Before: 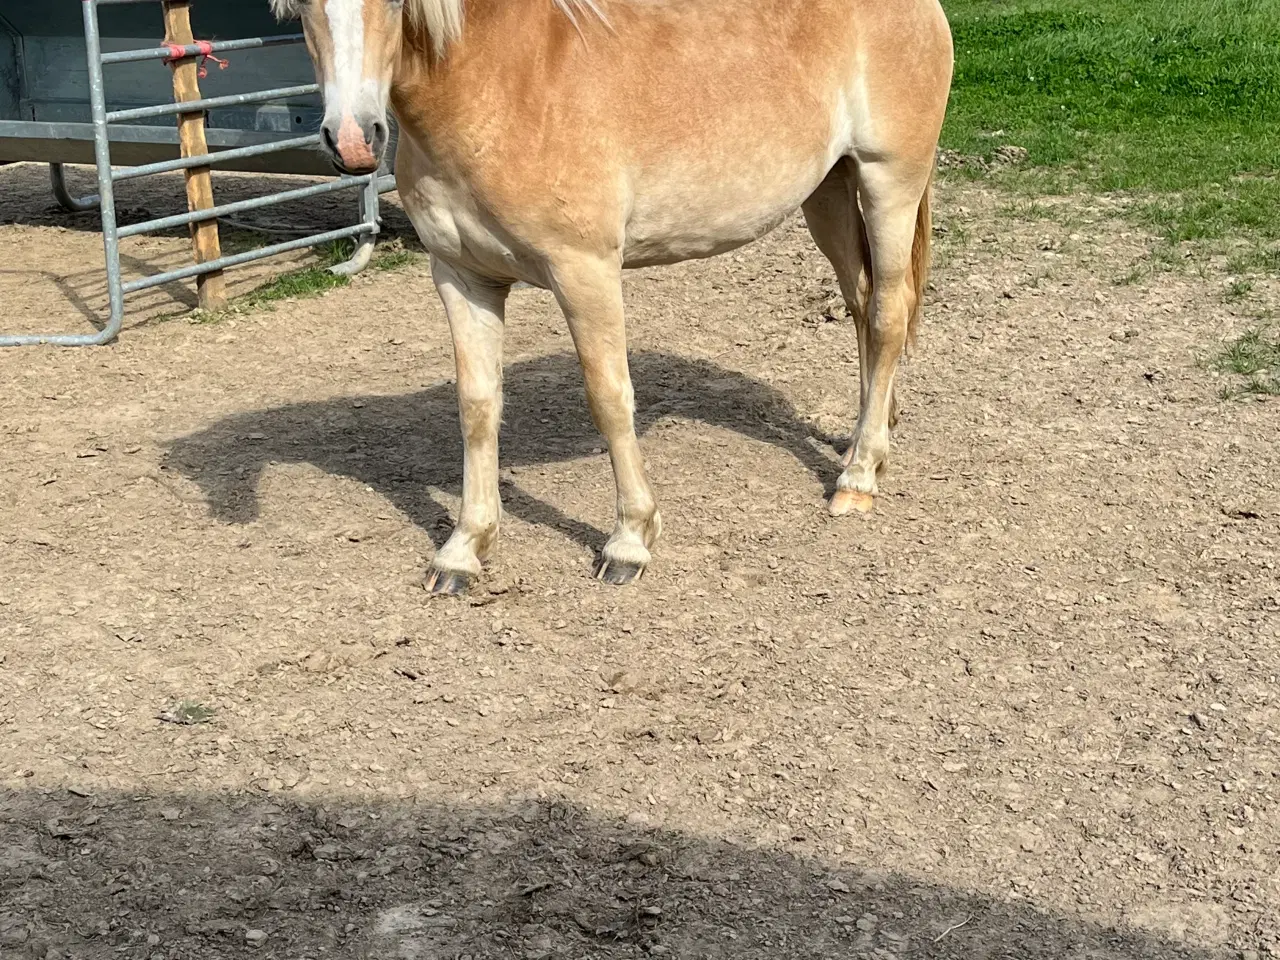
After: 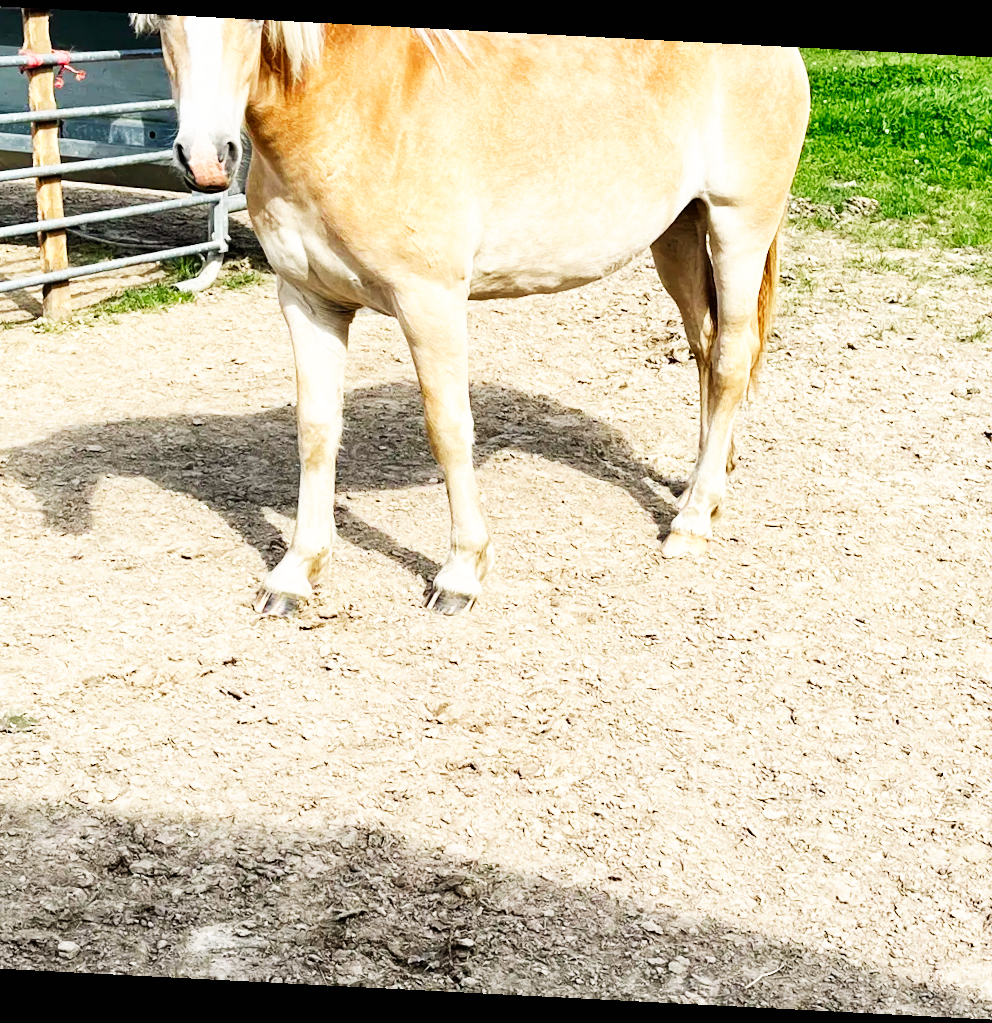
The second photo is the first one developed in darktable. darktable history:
base curve: curves: ch0 [(0, 0) (0.007, 0.004) (0.027, 0.03) (0.046, 0.07) (0.207, 0.54) (0.442, 0.872) (0.673, 0.972) (1, 1)], preserve colors none
crop and rotate: angle -2.94°, left 14.248%, top 0.022%, right 11%, bottom 0.087%
